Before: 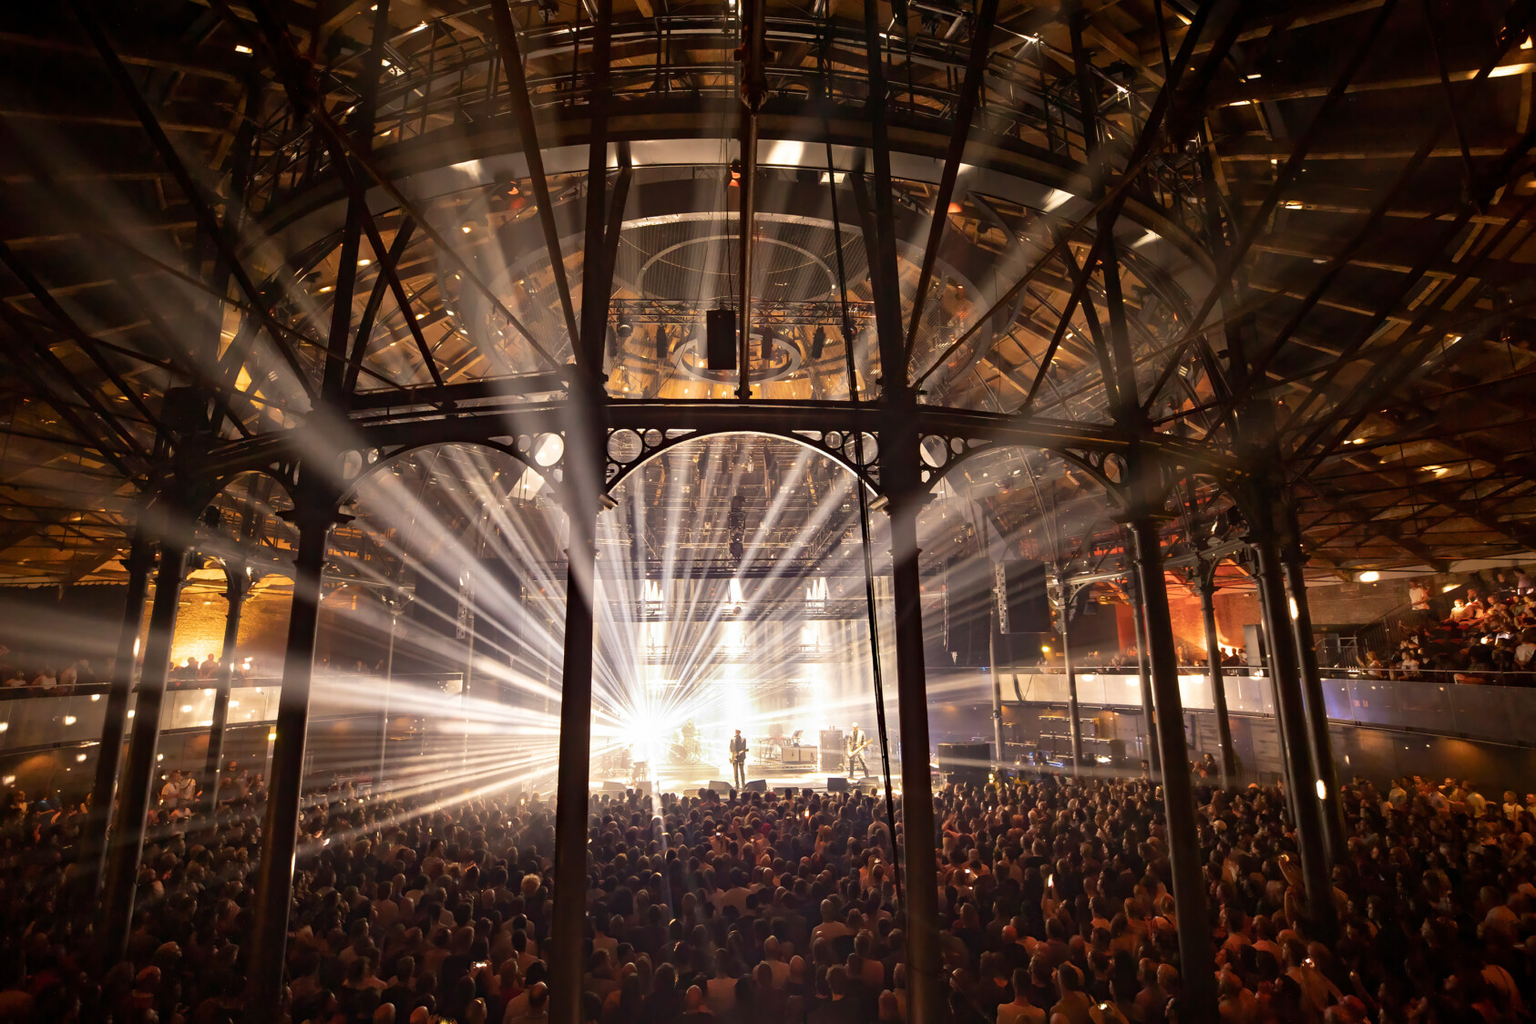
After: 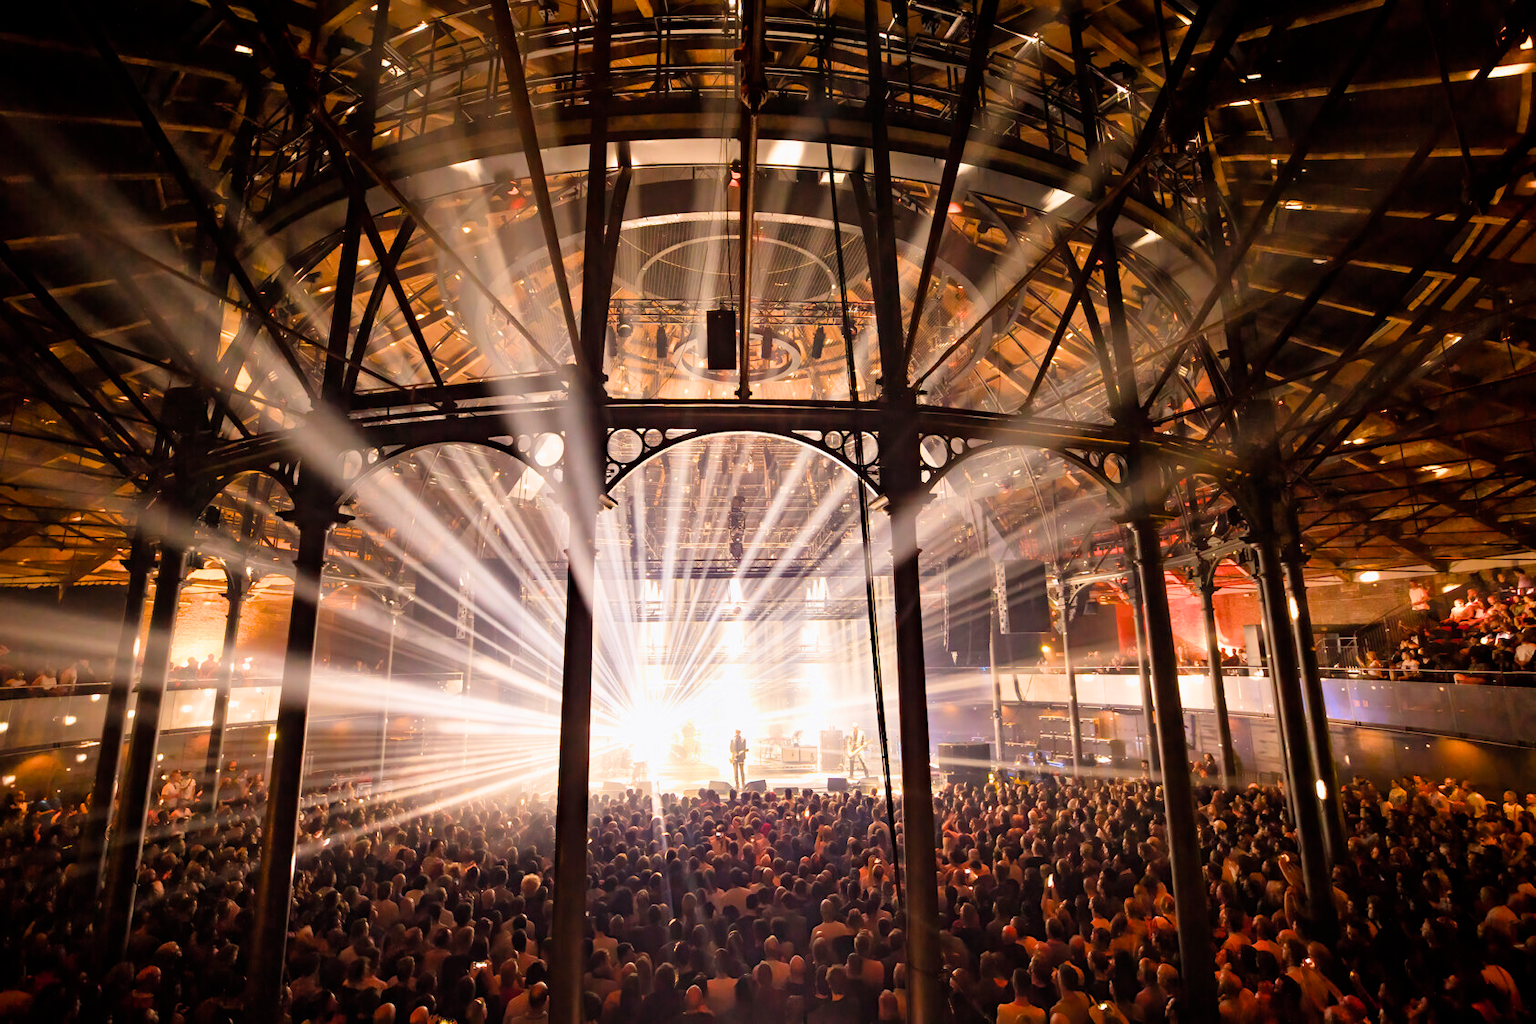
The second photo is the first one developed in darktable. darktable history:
exposure: black level correction 0, exposure 1.2 EV, compensate highlight preservation false
color balance: lift [1, 1.001, 0.999, 1.001], gamma [1, 1.004, 1.007, 0.993], gain [1, 0.991, 0.987, 1.013], contrast 7.5%, contrast fulcrum 10%, output saturation 115%
filmic rgb: black relative exposure -6.68 EV, white relative exposure 4.56 EV, hardness 3.25
